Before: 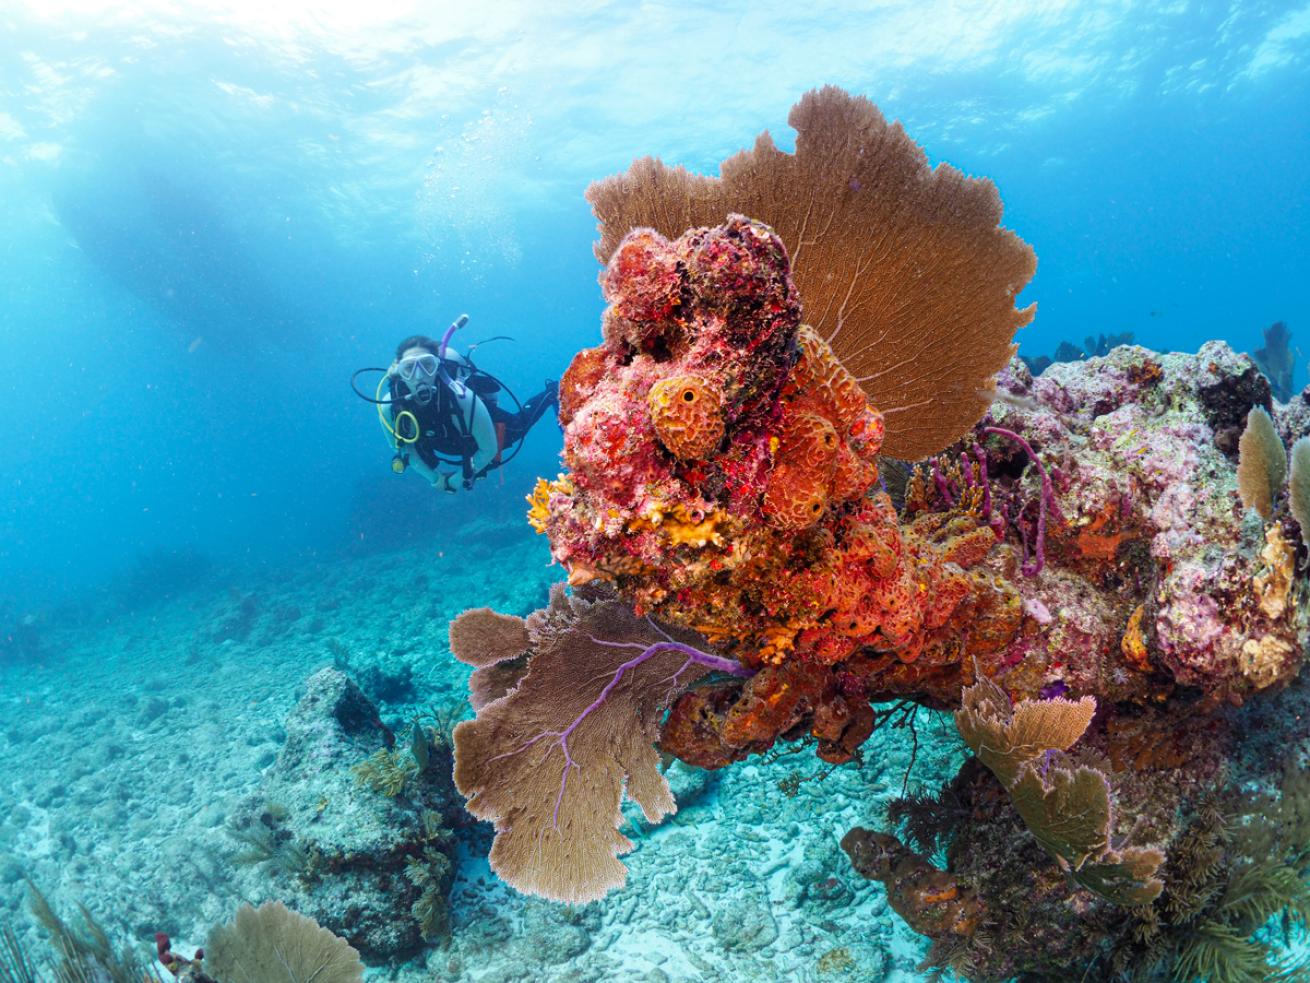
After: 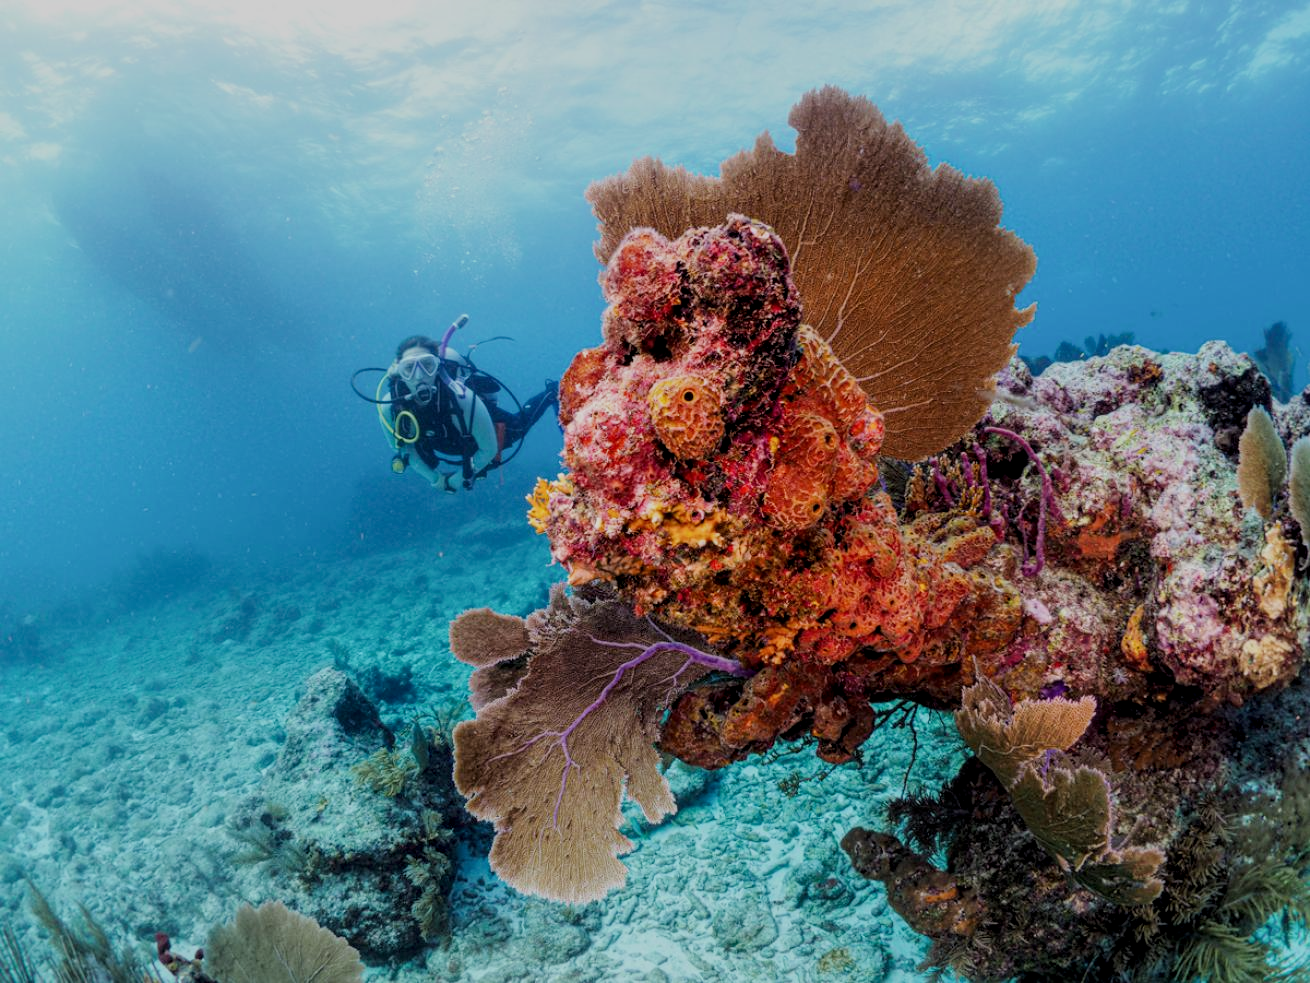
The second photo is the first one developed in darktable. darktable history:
filmic rgb: black relative exposure -7.65 EV, white relative exposure 4.56 EV, threshold 3.01 EV, hardness 3.61, enable highlight reconstruction true
local contrast: on, module defaults
exposure: exposure -0.257 EV, compensate highlight preservation false
